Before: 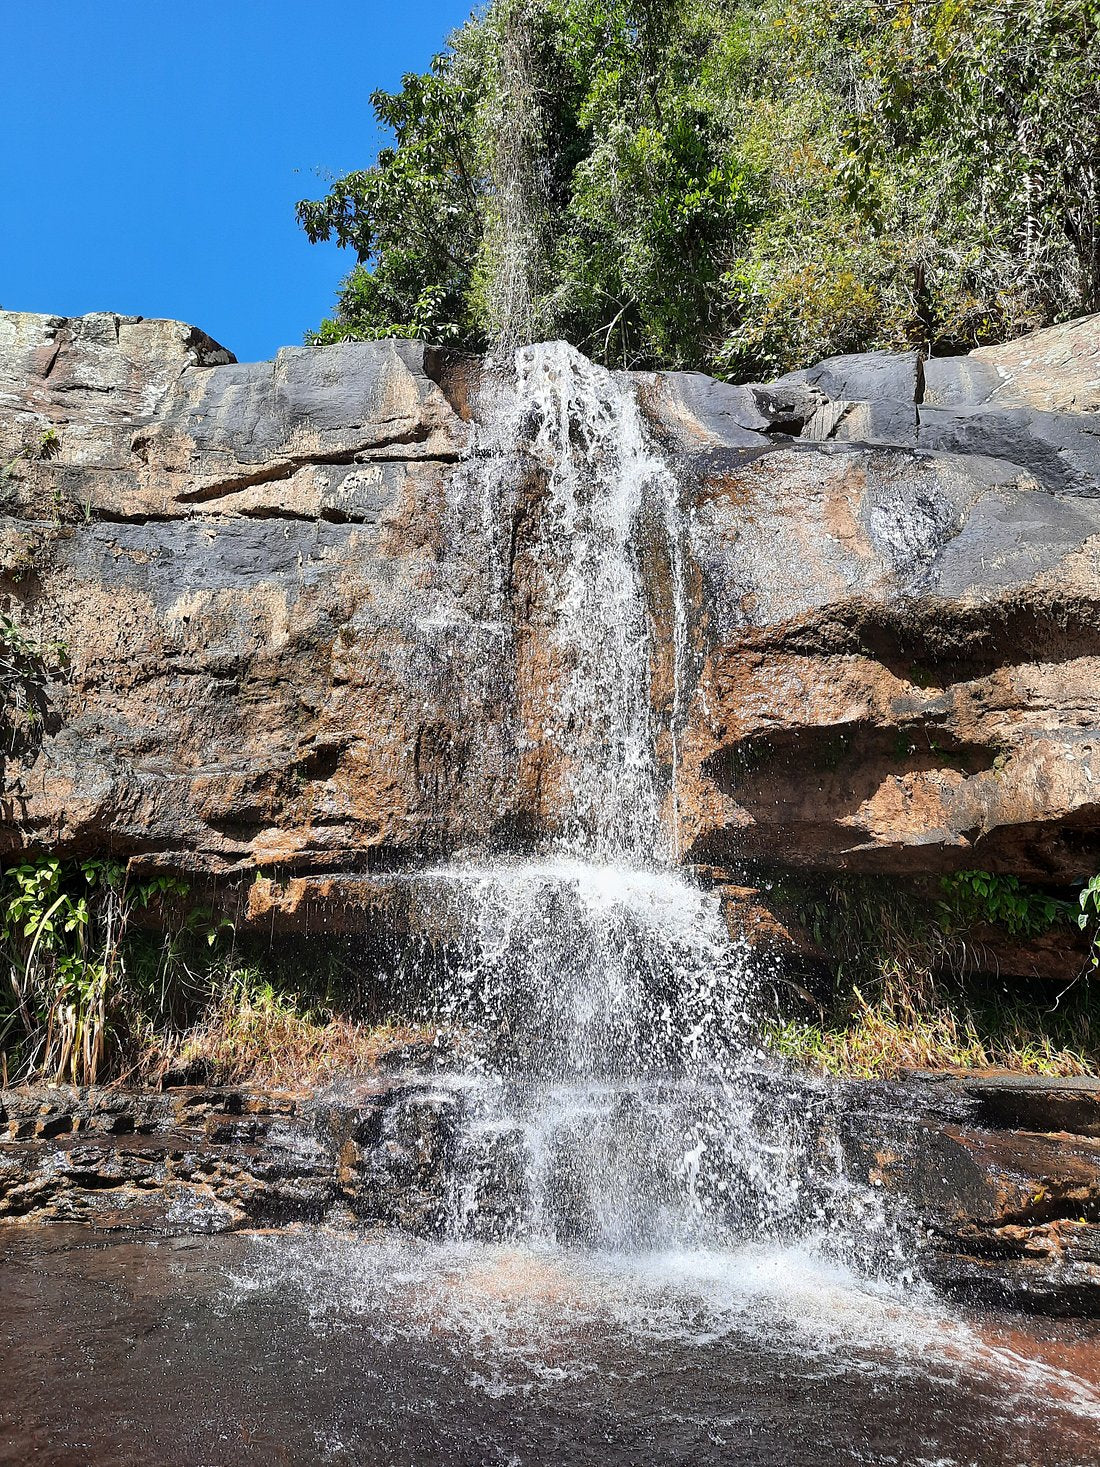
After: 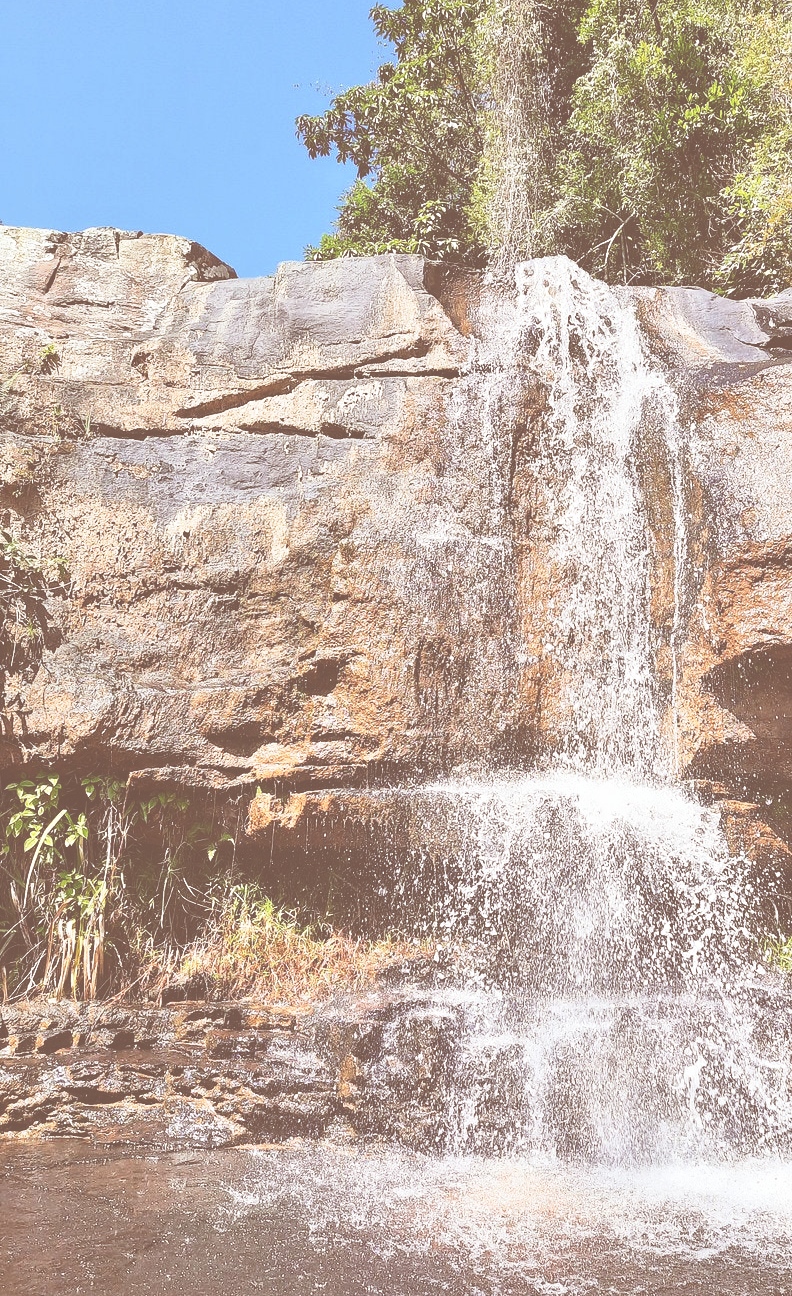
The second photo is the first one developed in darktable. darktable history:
crop: top 5.803%, right 27.864%, bottom 5.804%
exposure: black level correction -0.087, compensate highlight preservation false
base curve: curves: ch0 [(0, 0) (0.028, 0.03) (0.121, 0.232) (0.46, 0.748) (0.859, 0.968) (1, 1)], preserve colors none
rgb levels: mode RGB, independent channels, levels [[0, 0.5, 1], [0, 0.521, 1], [0, 0.536, 1]]
